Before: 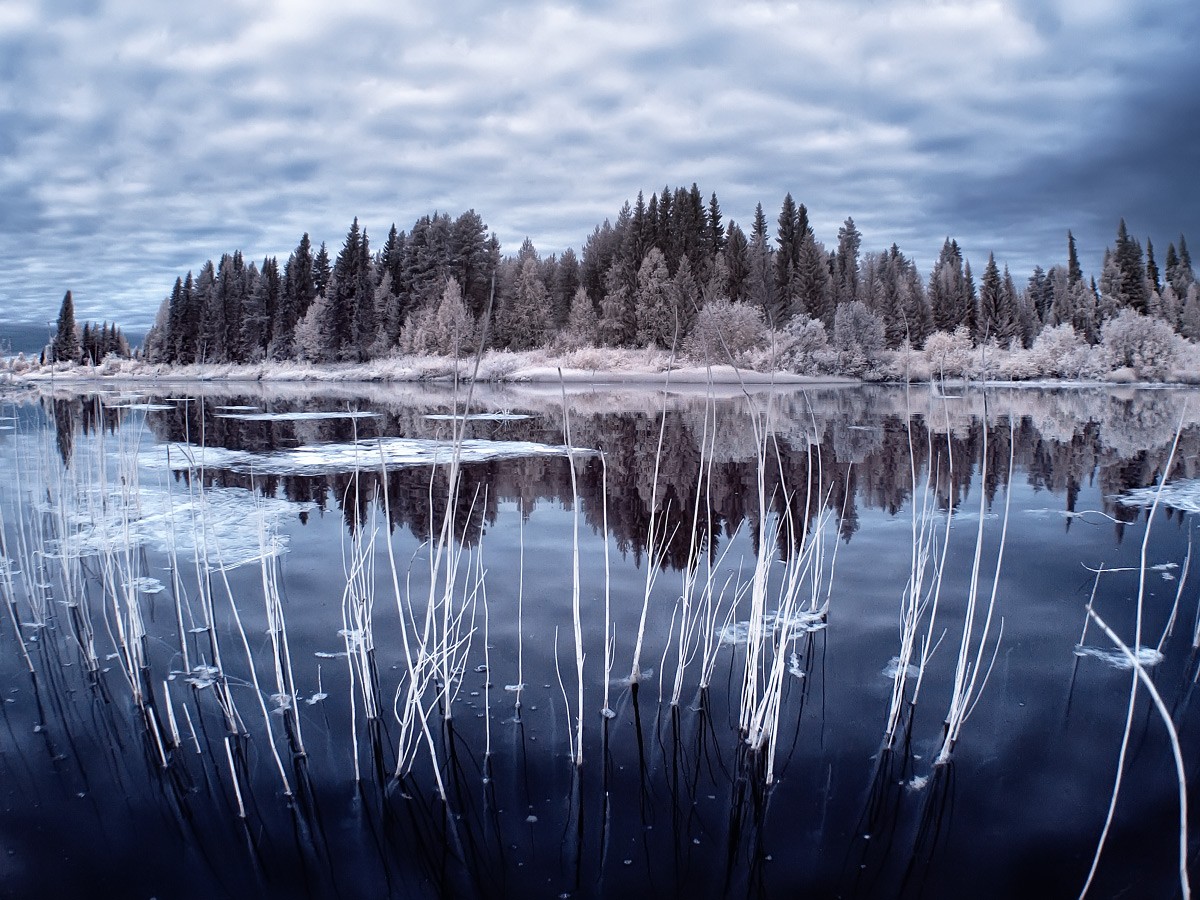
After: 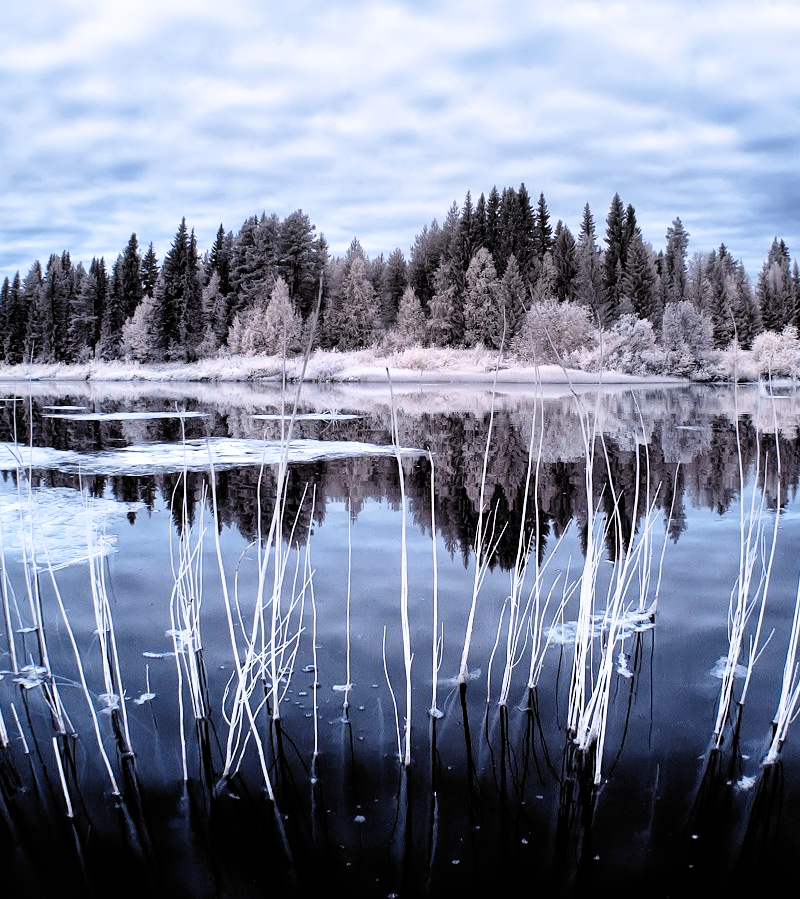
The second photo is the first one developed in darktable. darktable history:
filmic rgb: black relative exposure -5.04 EV, white relative exposure 3.17 EV, hardness 3.46, contrast 1.192, highlights saturation mix -31.02%, color science v6 (2022)
crop and rotate: left 14.373%, right 18.929%
exposure: exposure 0.602 EV, compensate exposure bias true, compensate highlight preservation false
